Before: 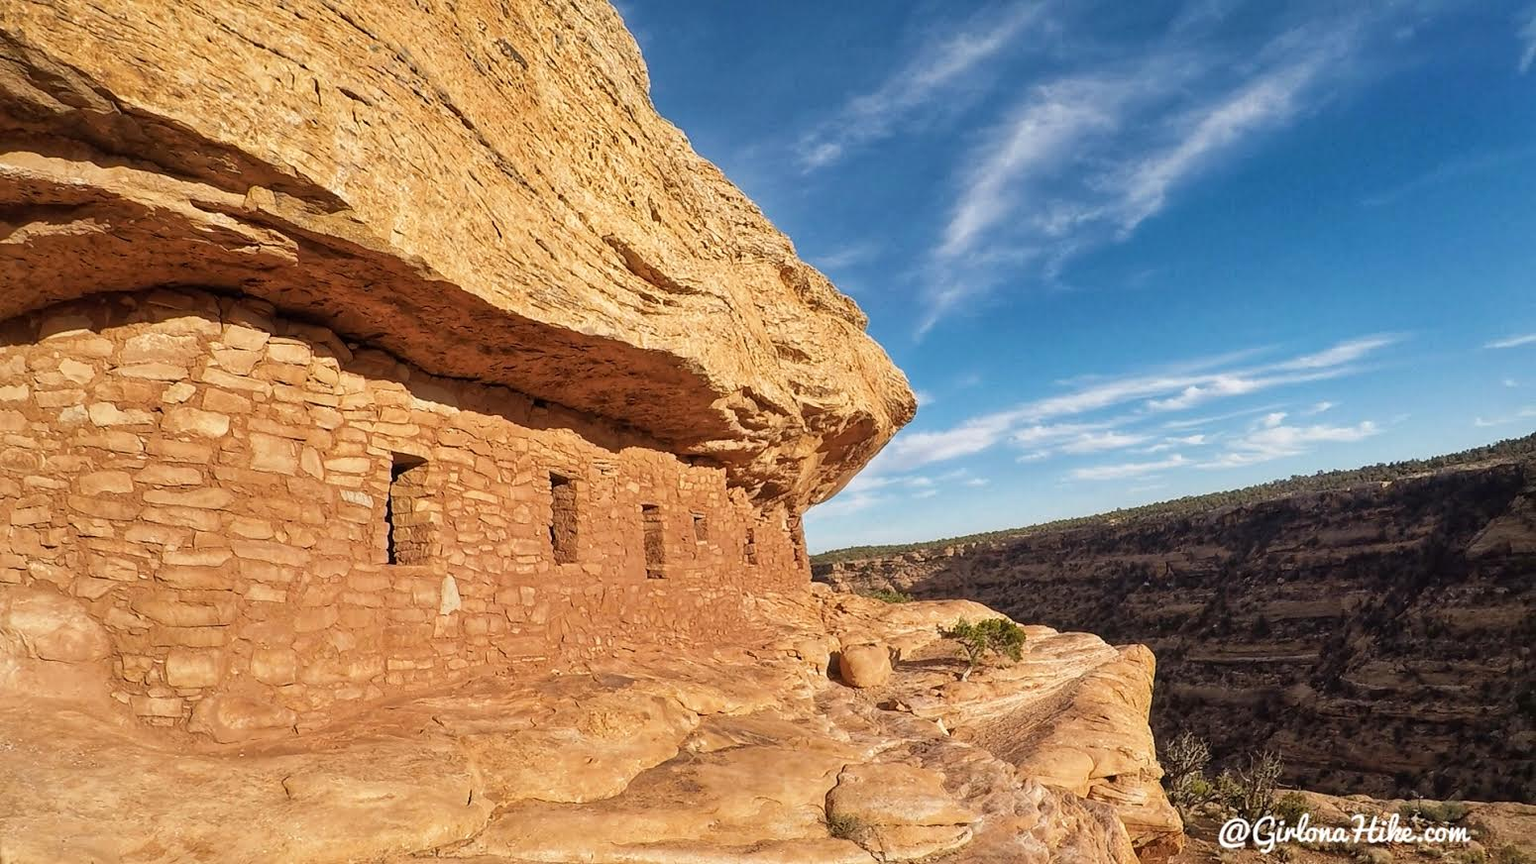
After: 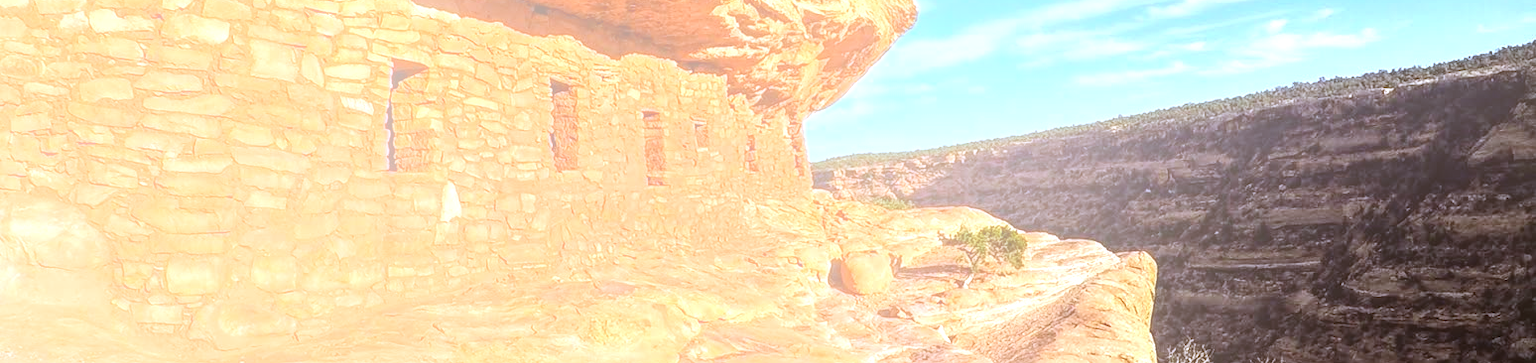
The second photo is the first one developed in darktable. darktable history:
crop: top 45.551%, bottom 12.262%
exposure: exposure 0.367 EV, compensate highlight preservation false
local contrast: on, module defaults
color calibration: illuminant F (fluorescent), F source F9 (Cool White Deluxe 4150 K) – high CRI, x 0.374, y 0.373, temperature 4158.34 K
tone equalizer: -8 EV -0.75 EV, -7 EV -0.7 EV, -6 EV -0.6 EV, -5 EV -0.4 EV, -3 EV 0.4 EV, -2 EV 0.6 EV, -1 EV 0.7 EV, +0 EV 0.75 EV, edges refinement/feathering 500, mask exposure compensation -1.57 EV, preserve details no
bloom: size 38%, threshold 95%, strength 30%
color correction: highlights a* 6.27, highlights b* 8.19, shadows a* 5.94, shadows b* 7.23, saturation 0.9
white balance: red 0.926, green 1.003, blue 1.133
